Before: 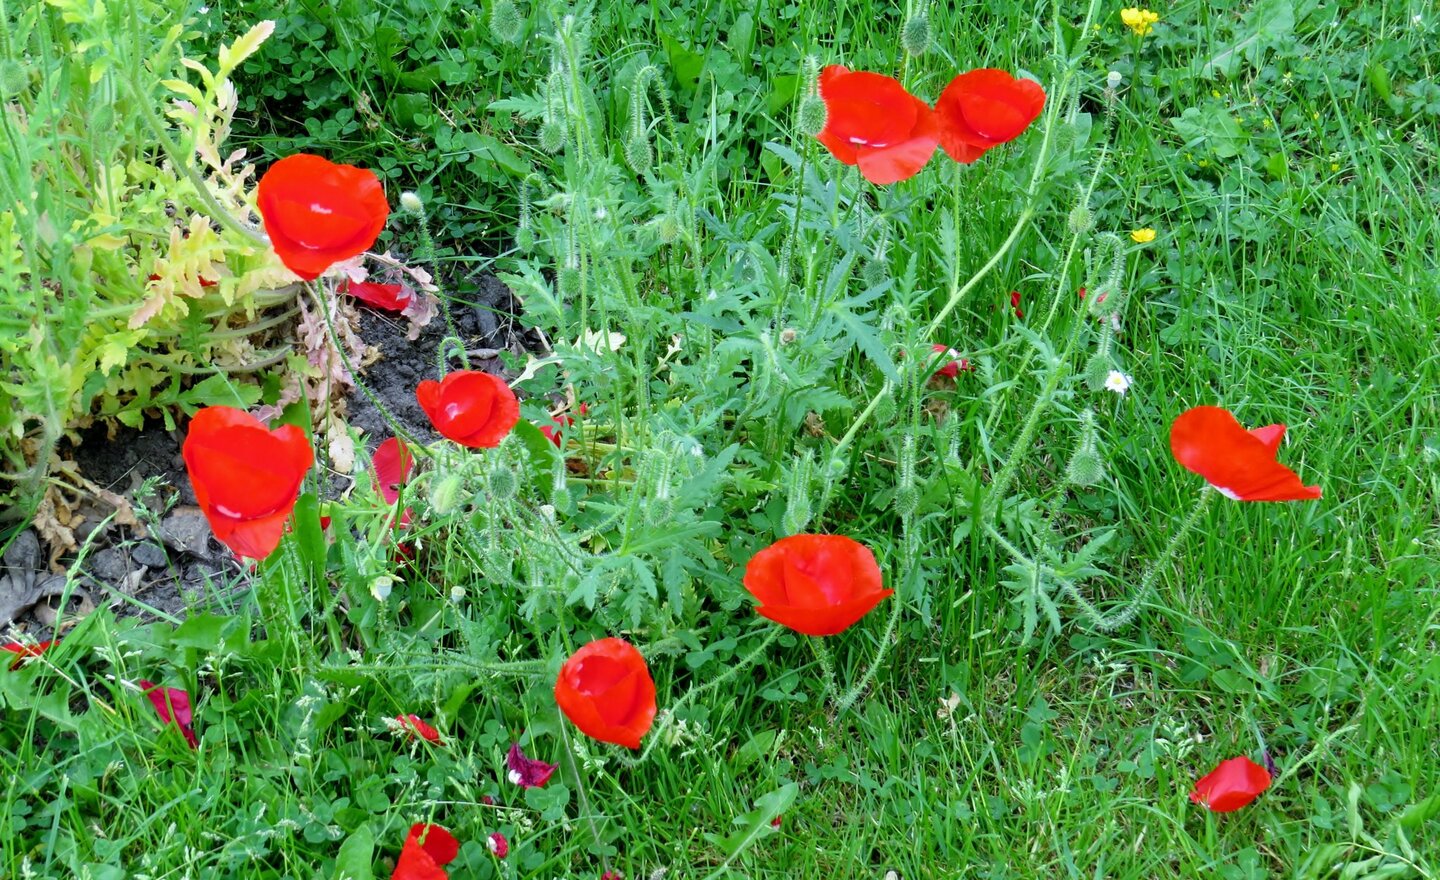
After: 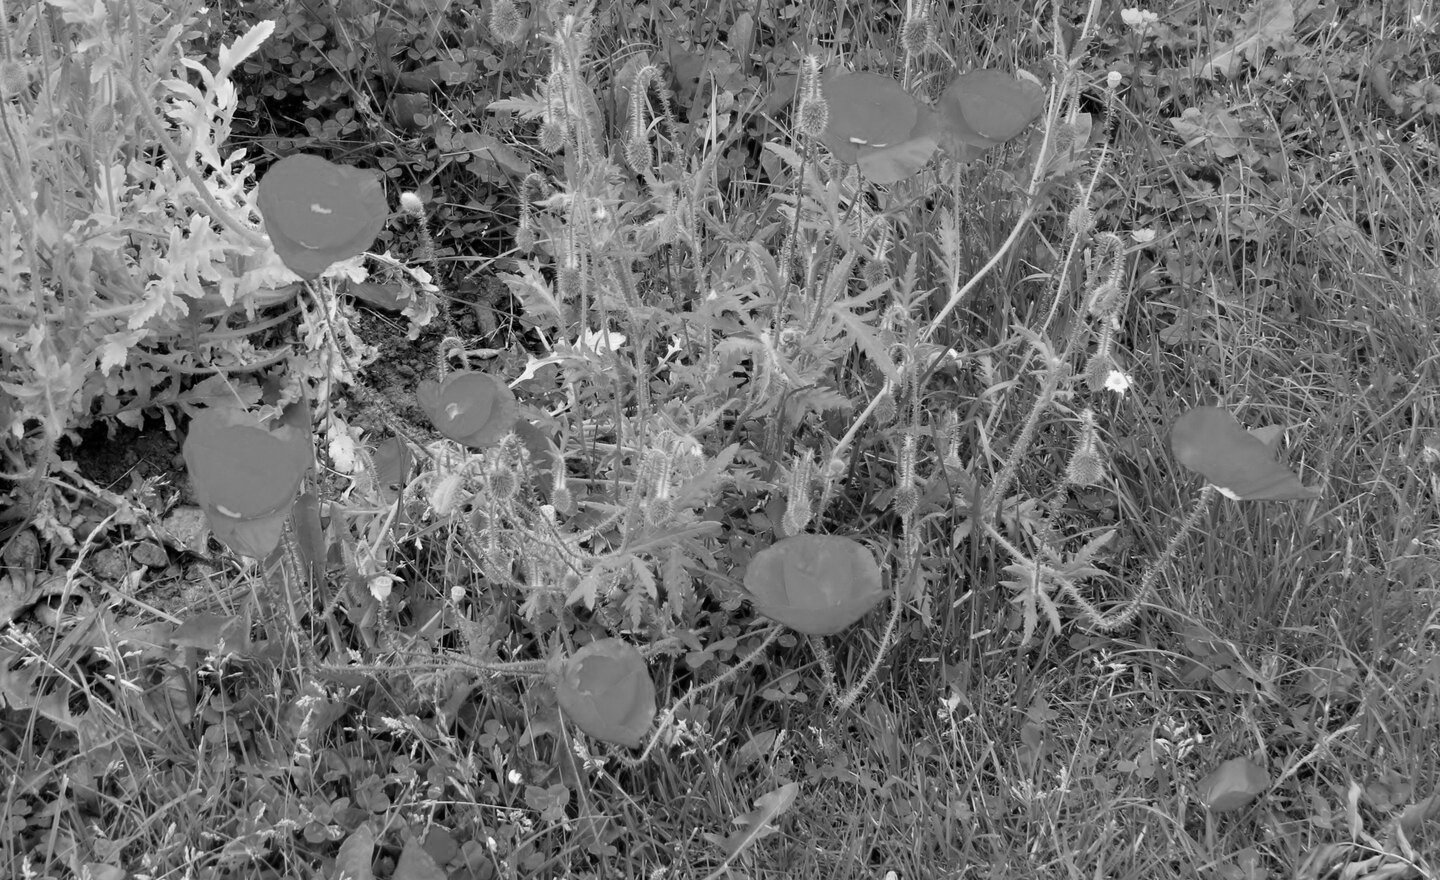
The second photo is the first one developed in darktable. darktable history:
color calibration: output gray [0.31, 0.36, 0.33, 0], illuminant same as pipeline (D50), adaptation XYZ, x 0.346, y 0.359, temperature 5022.83 K, saturation algorithm version 1 (2020)
